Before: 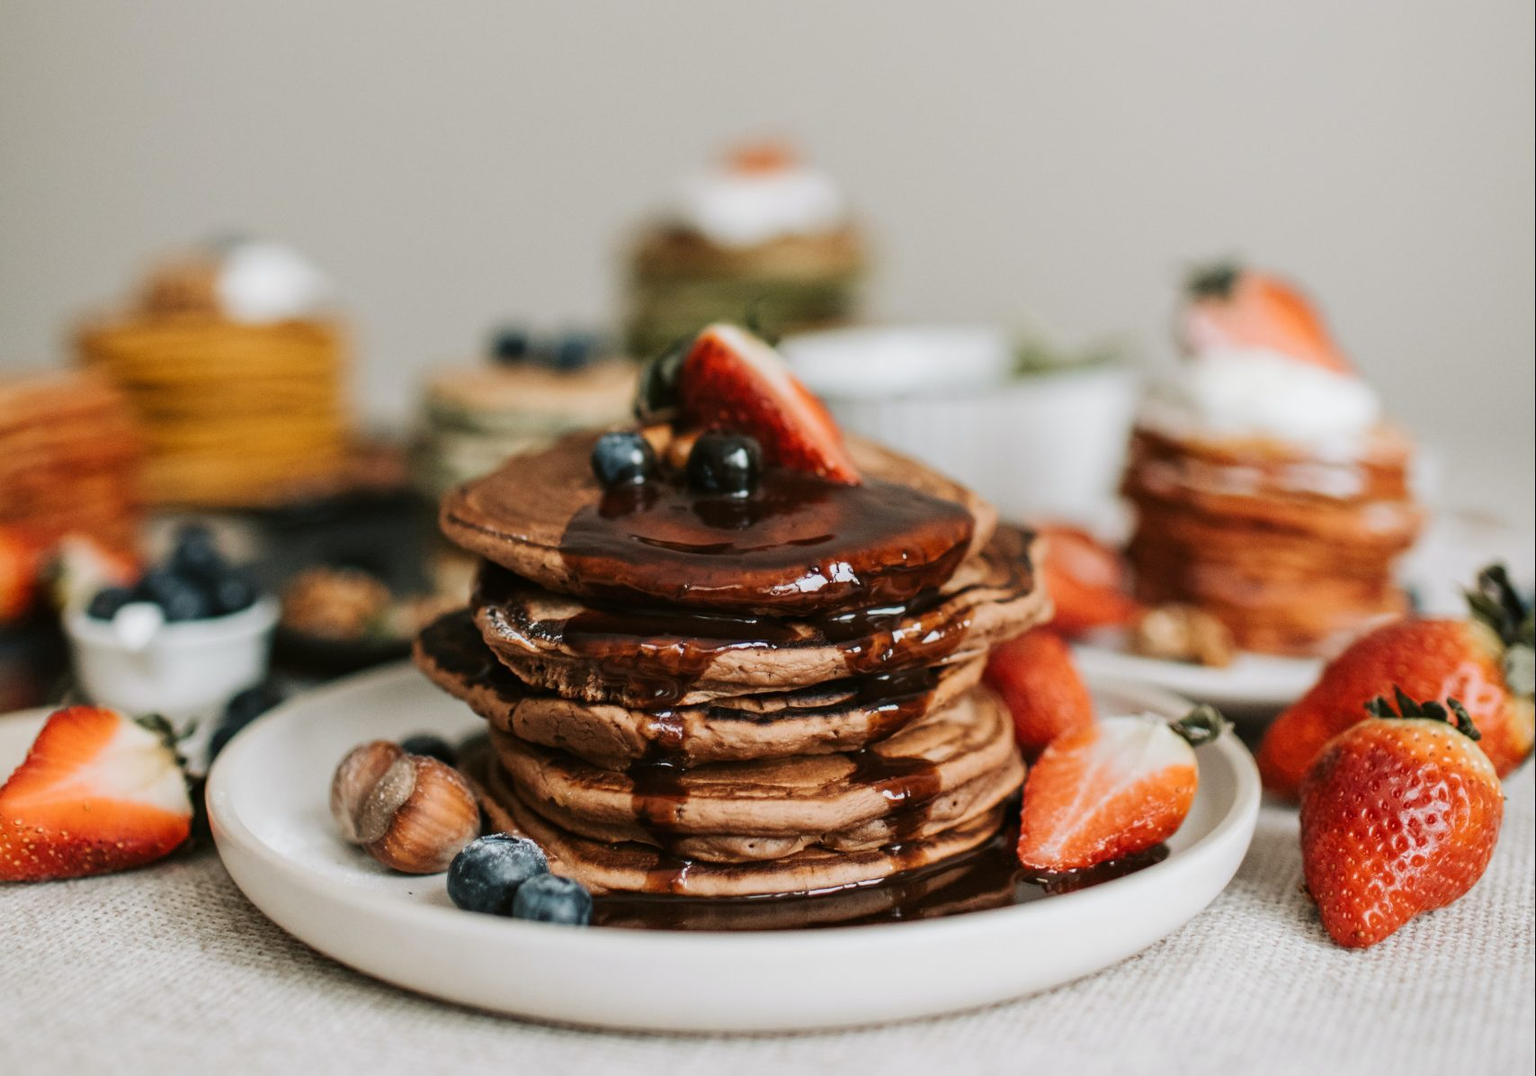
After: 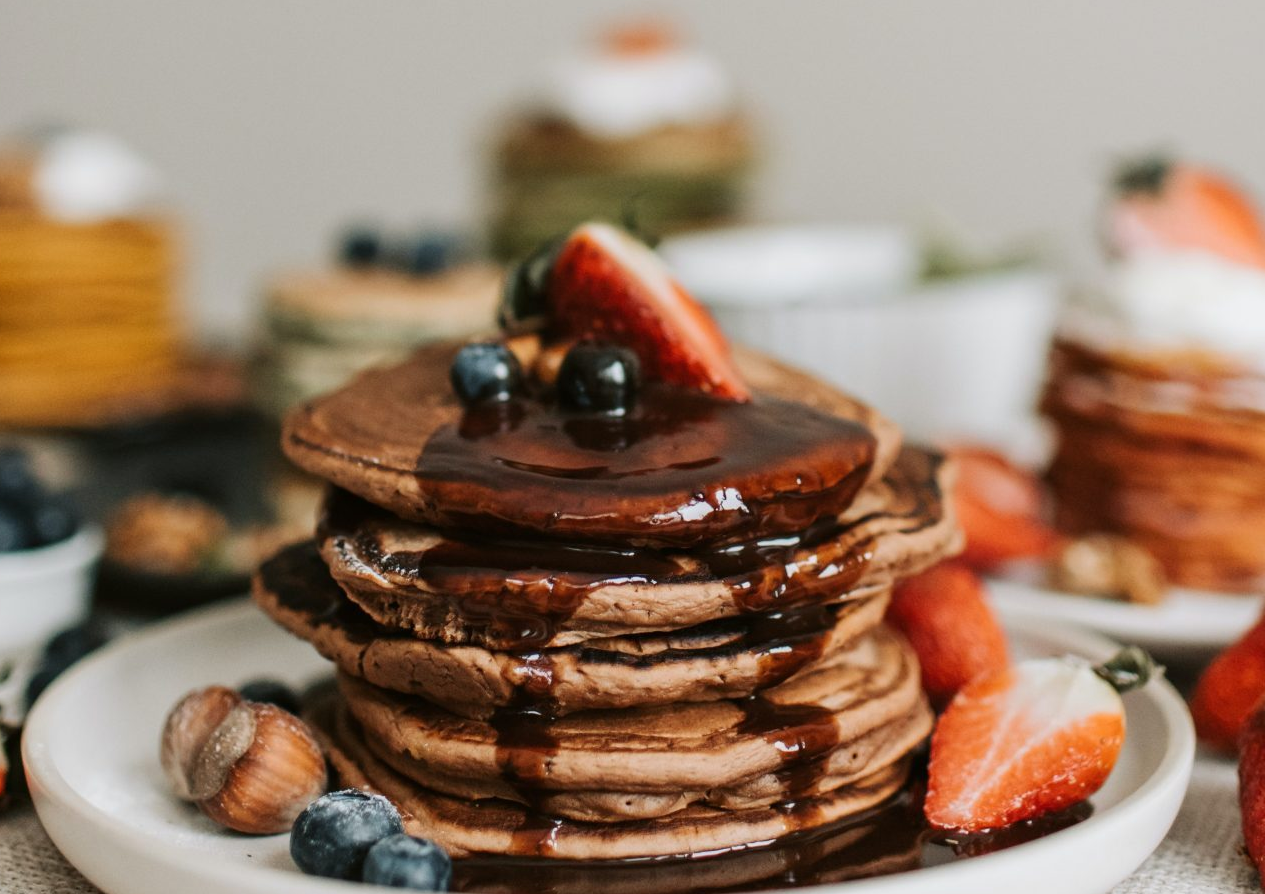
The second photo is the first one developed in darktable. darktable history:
crop and rotate: left 12.168%, top 11.455%, right 13.72%, bottom 13.787%
